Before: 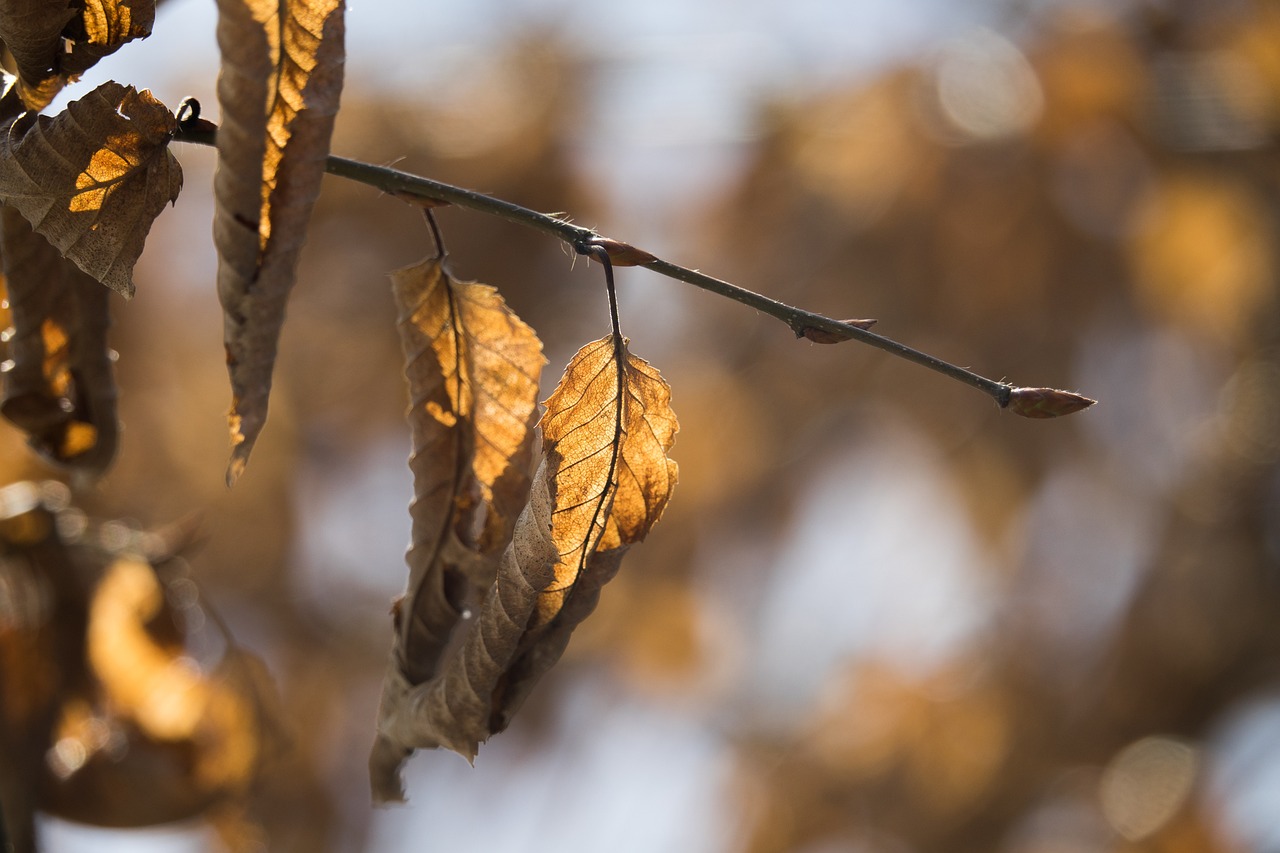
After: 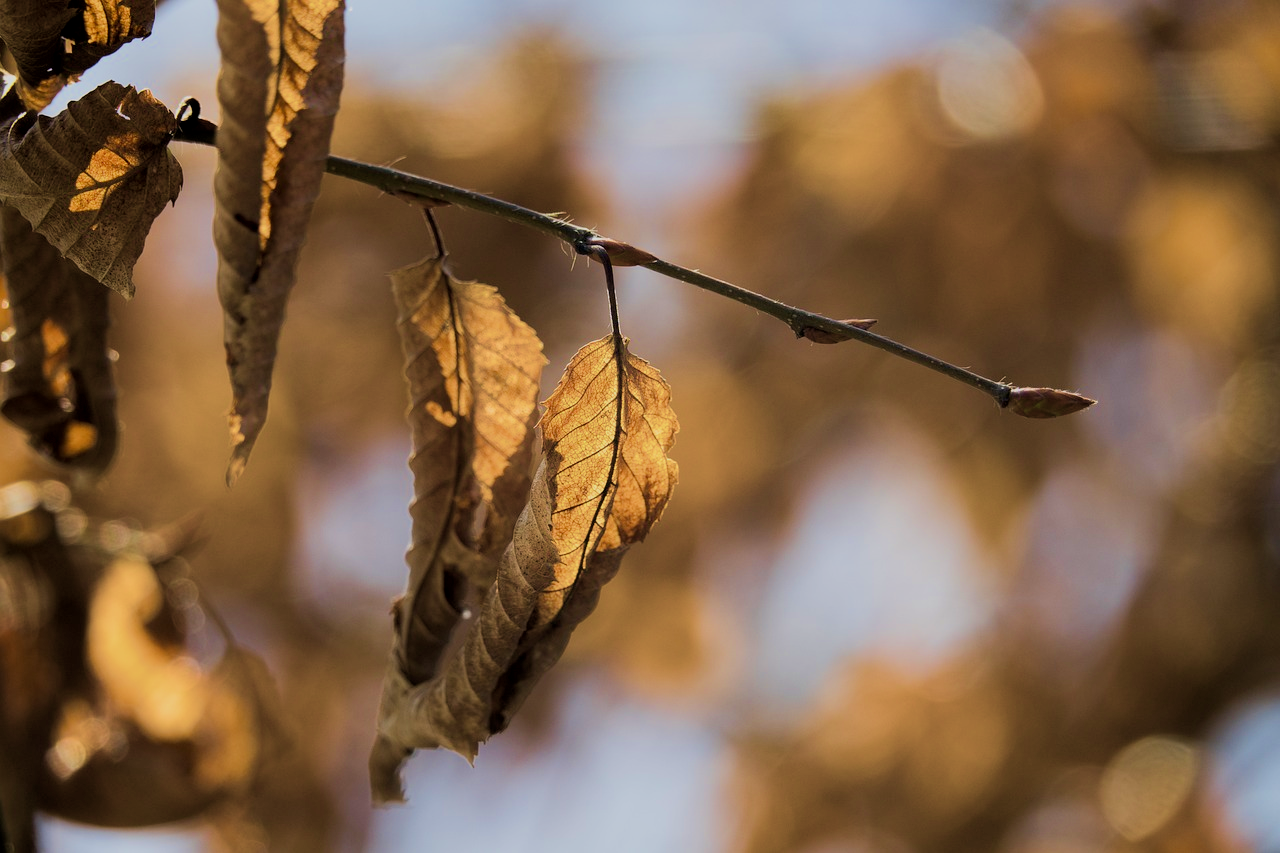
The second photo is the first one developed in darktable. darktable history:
filmic rgb: black relative exposure -7.65 EV, white relative exposure 4.56 EV, hardness 3.61
local contrast: highlights 100%, shadows 100%, detail 120%, midtone range 0.2
velvia: strength 75%
